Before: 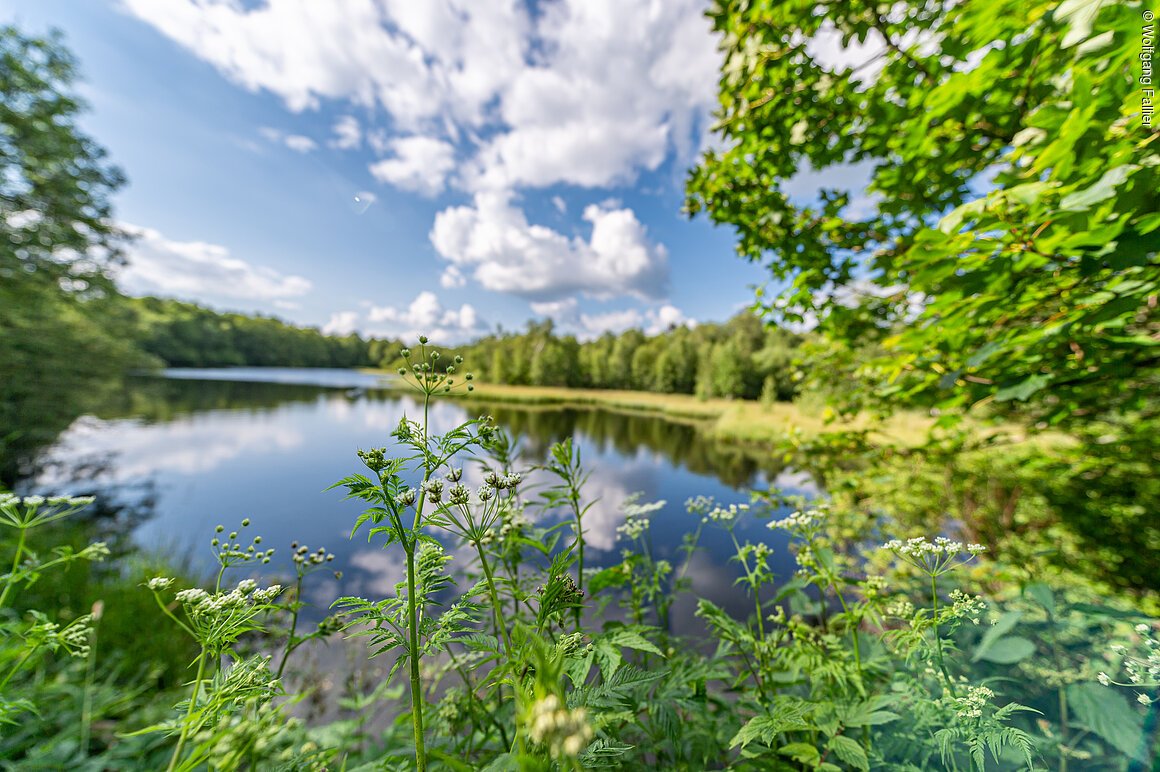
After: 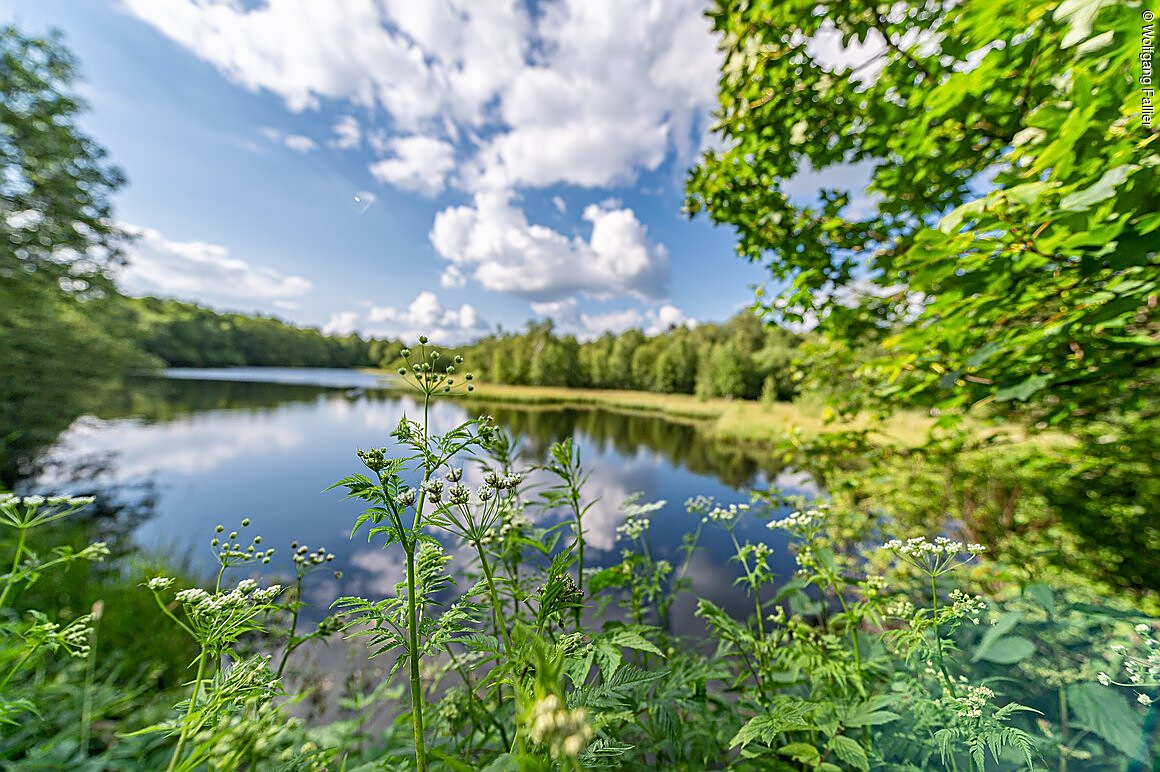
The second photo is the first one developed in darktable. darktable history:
levels: black 3.89%
sharpen: on, module defaults
